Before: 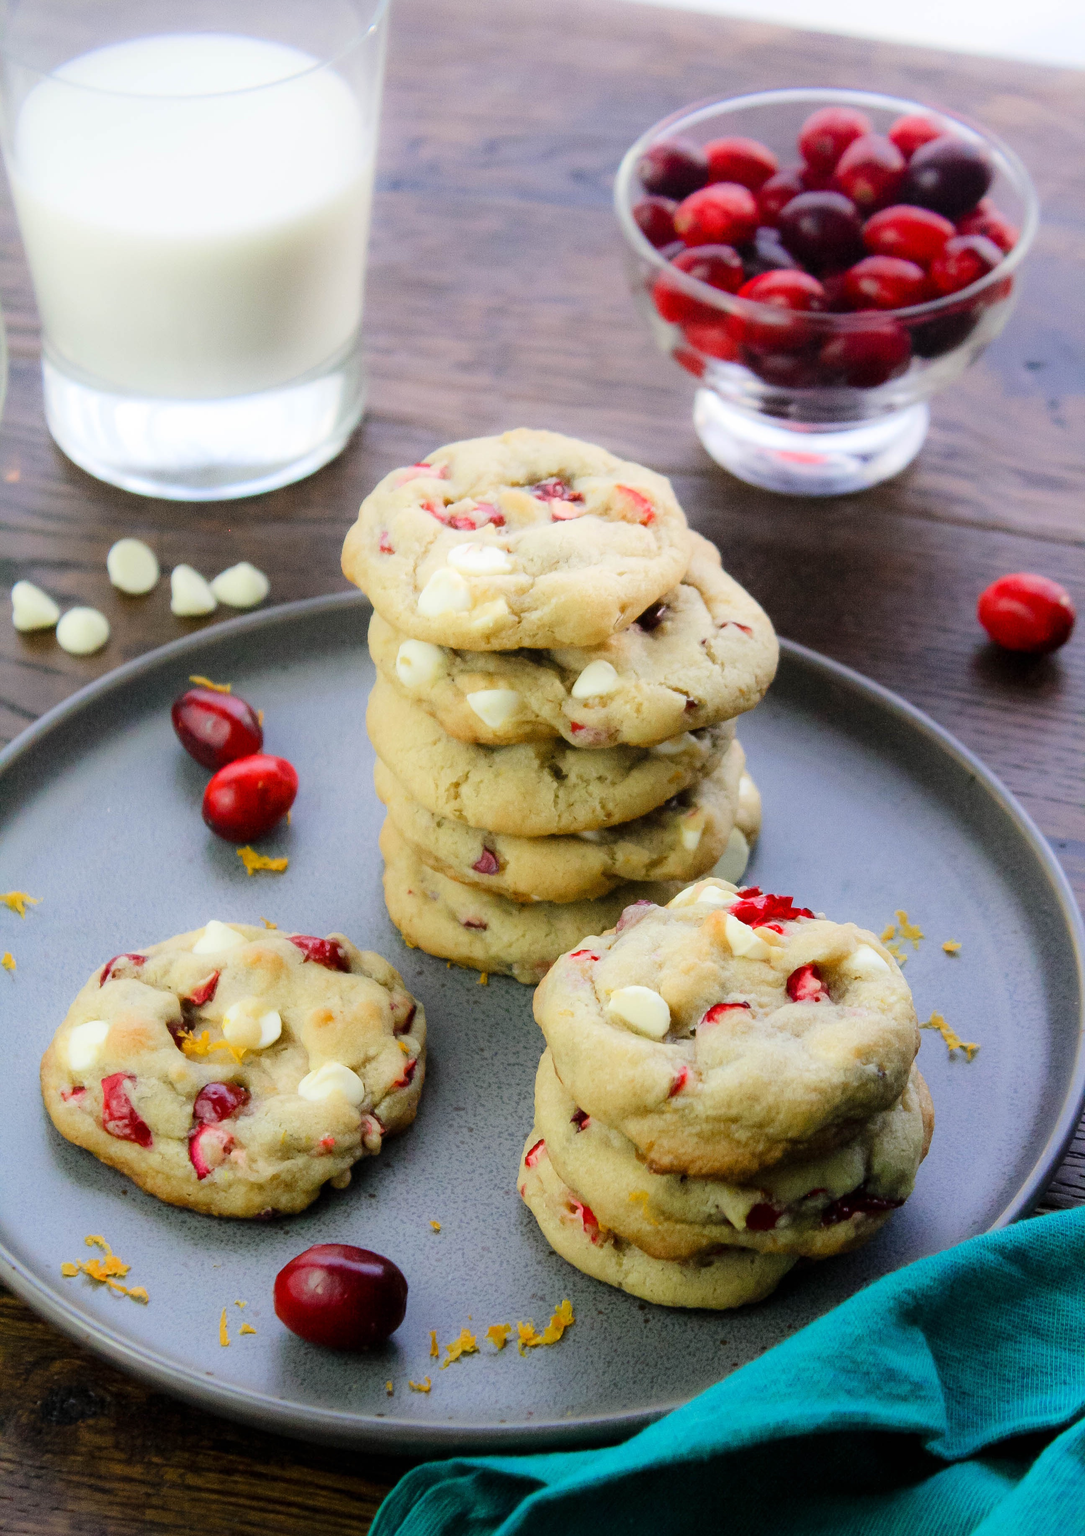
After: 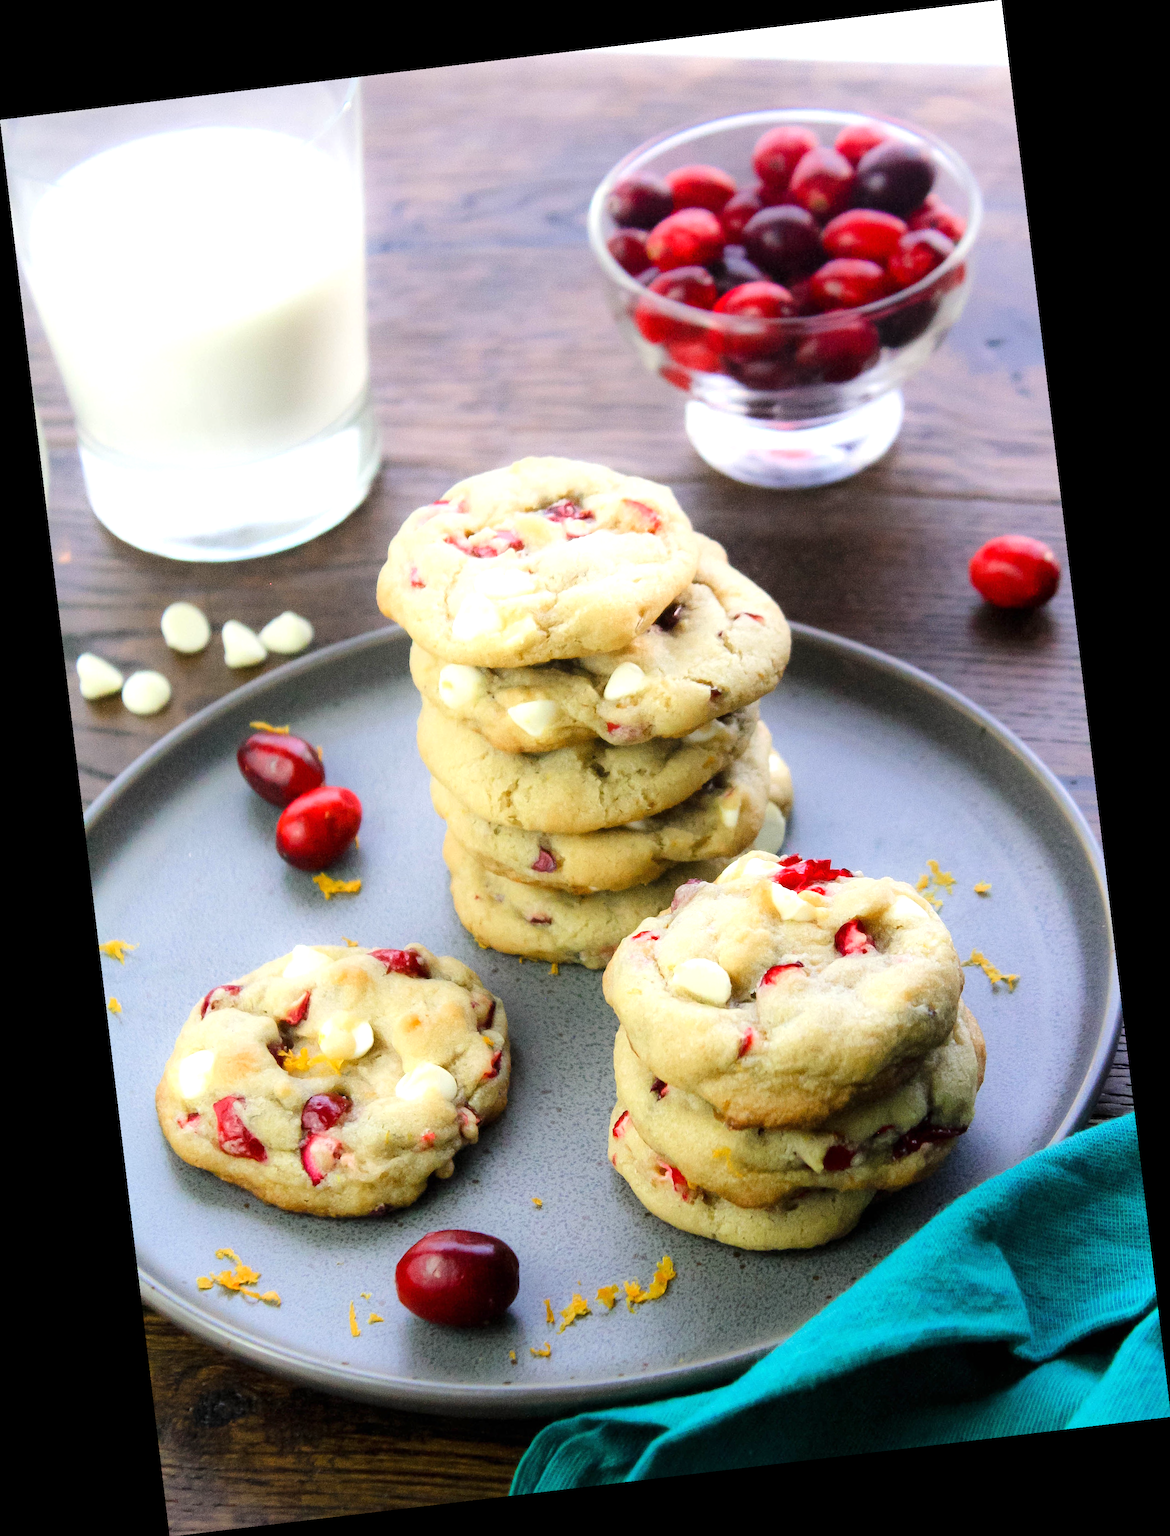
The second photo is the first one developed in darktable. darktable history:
rotate and perspective: rotation -6.83°, automatic cropping off
exposure: exposure 0.507 EV, compensate highlight preservation false
